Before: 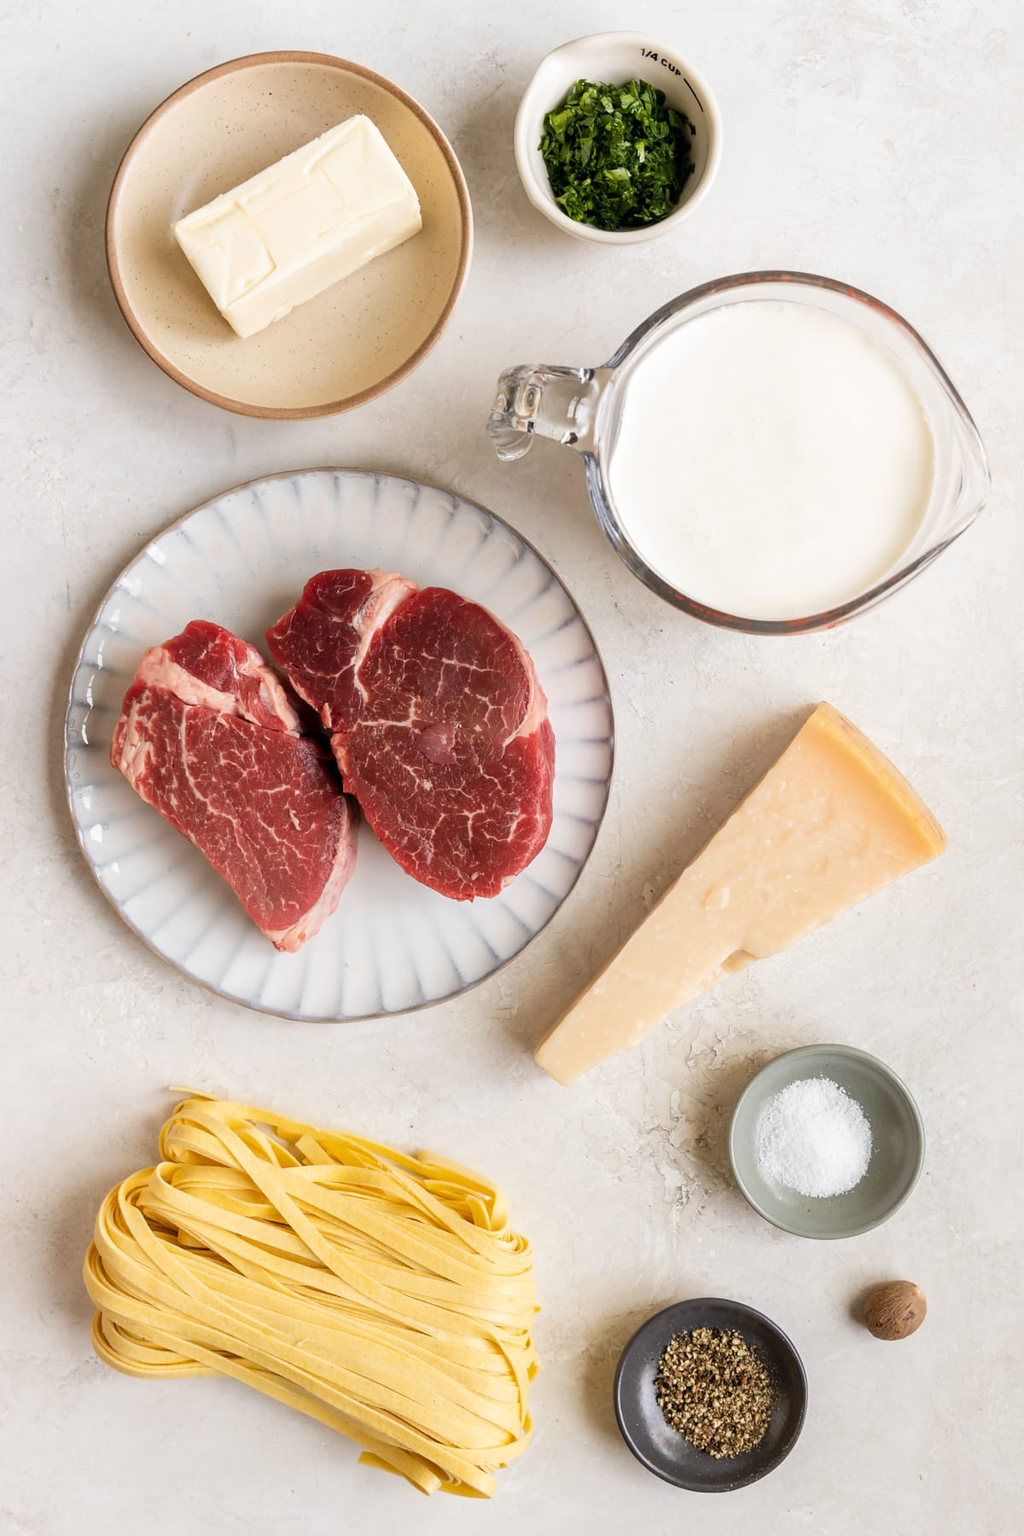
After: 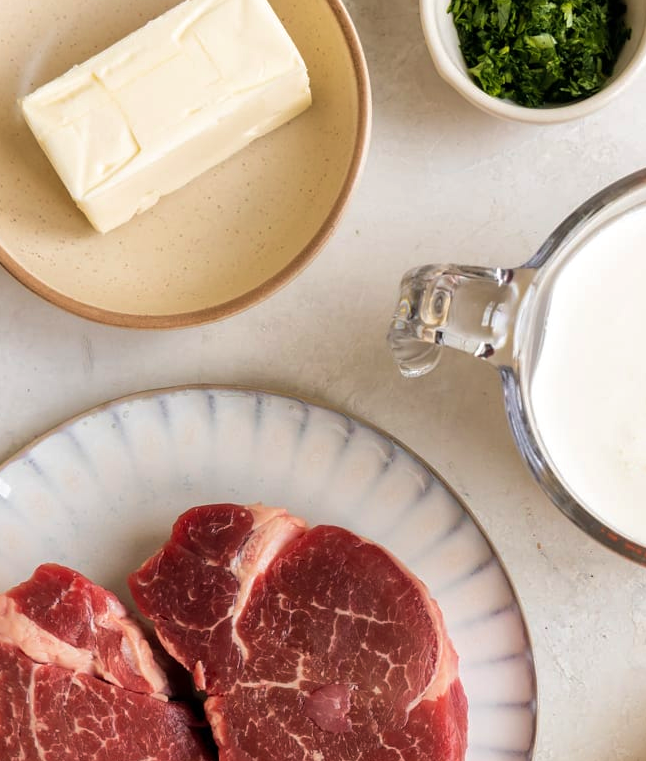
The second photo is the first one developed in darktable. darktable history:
velvia: on, module defaults
shadows and highlights: shadows 10, white point adjustment 1, highlights -40
crop: left 15.306%, top 9.065%, right 30.789%, bottom 48.638%
